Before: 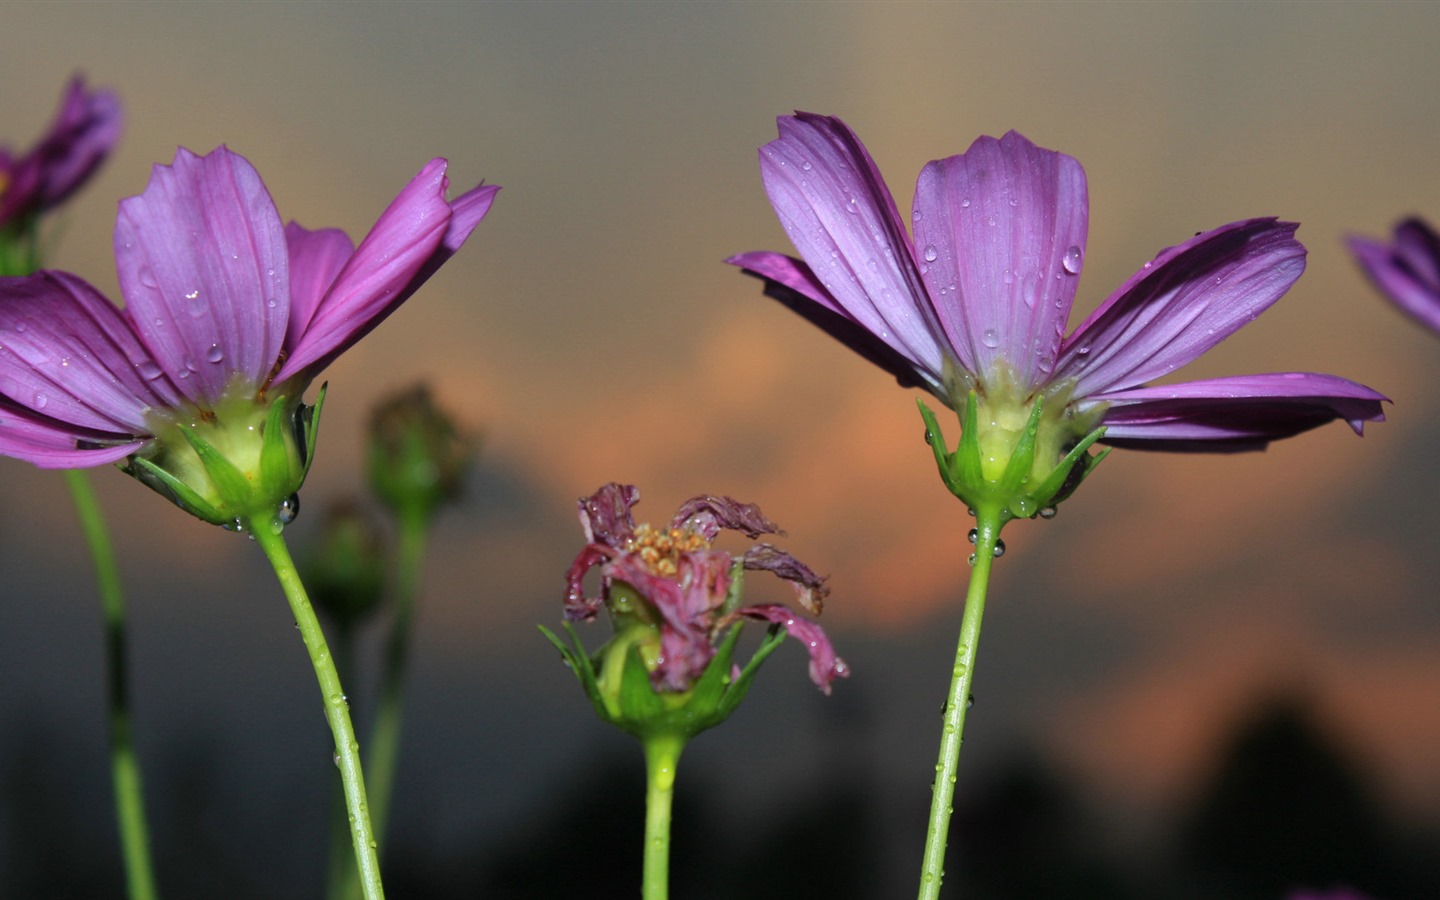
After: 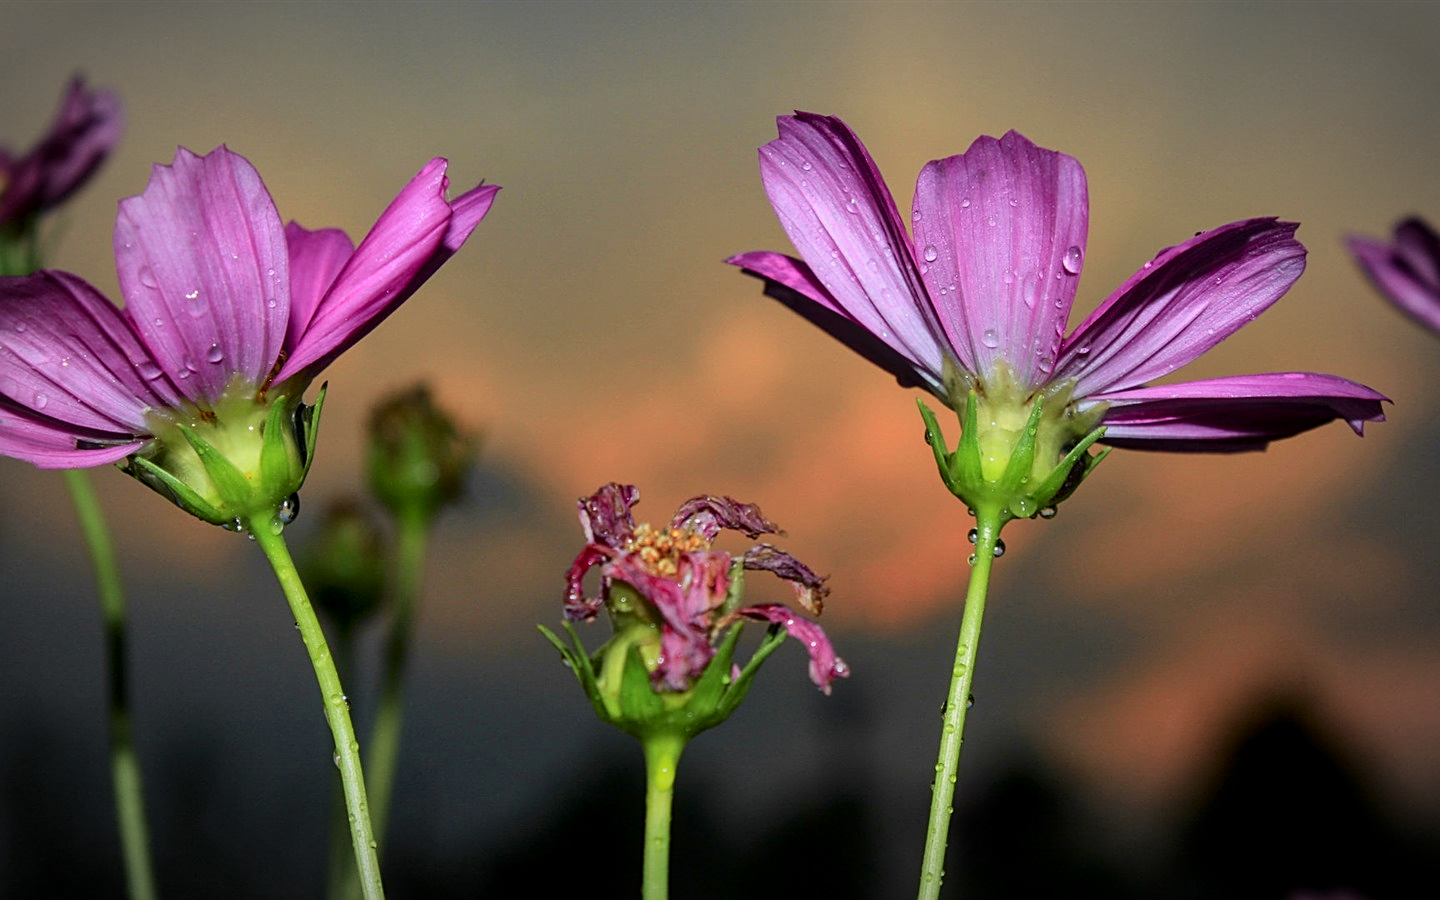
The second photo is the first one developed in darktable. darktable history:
vignetting: automatic ratio true
tone curve: curves: ch0 [(0, 0) (0.091, 0.066) (0.184, 0.16) (0.491, 0.519) (0.748, 0.765) (1, 0.919)]; ch1 [(0, 0) (0.179, 0.173) (0.322, 0.32) (0.424, 0.424) (0.502, 0.5) (0.56, 0.575) (0.631, 0.675) (0.777, 0.806) (1, 1)]; ch2 [(0, 0) (0.434, 0.447) (0.497, 0.498) (0.539, 0.566) (0.676, 0.691) (1, 1)], color space Lab, independent channels, preserve colors none
exposure: compensate highlight preservation false
sharpen: amount 0.478
local contrast: on, module defaults
